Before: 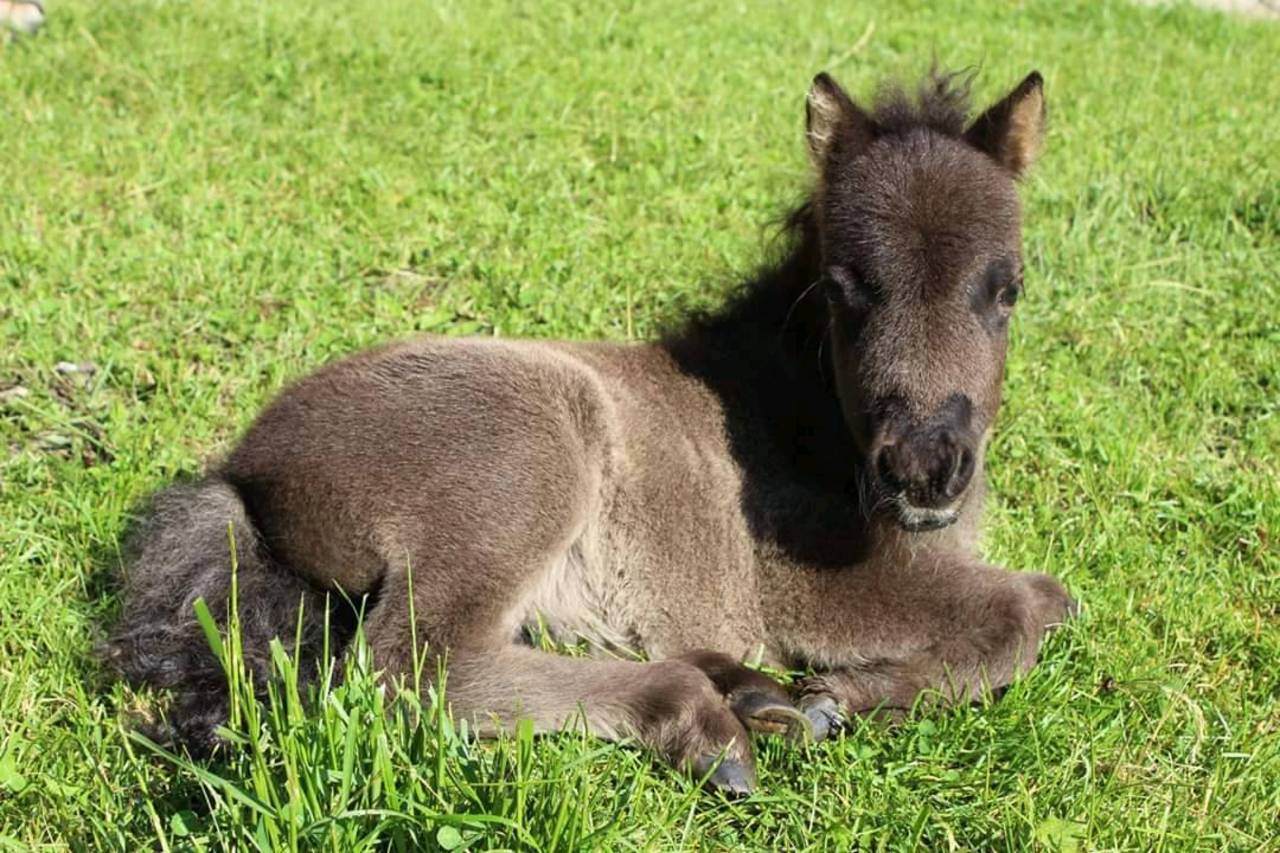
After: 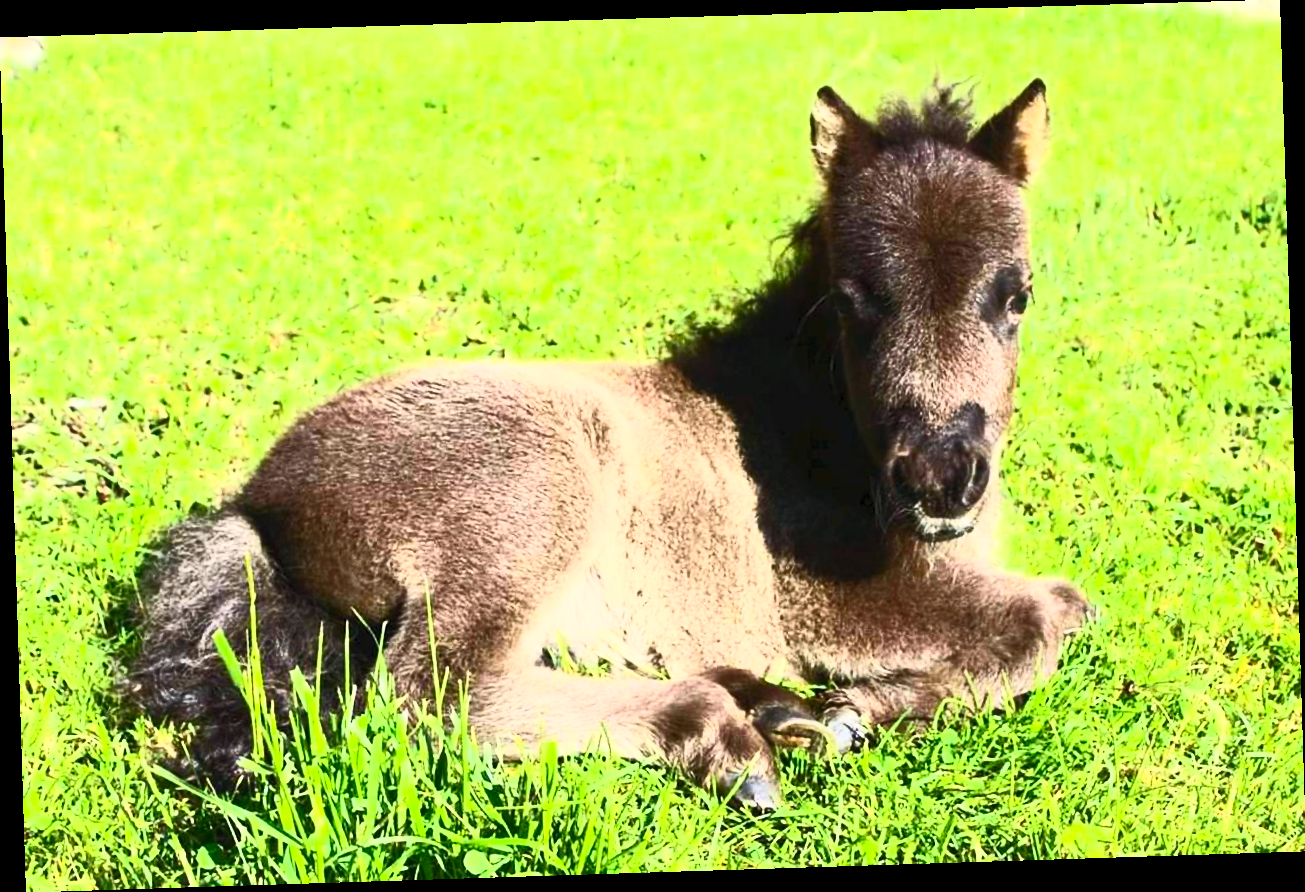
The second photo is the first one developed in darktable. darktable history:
rotate and perspective: rotation -1.77°, lens shift (horizontal) 0.004, automatic cropping off
contrast brightness saturation: contrast 0.83, brightness 0.59, saturation 0.59
